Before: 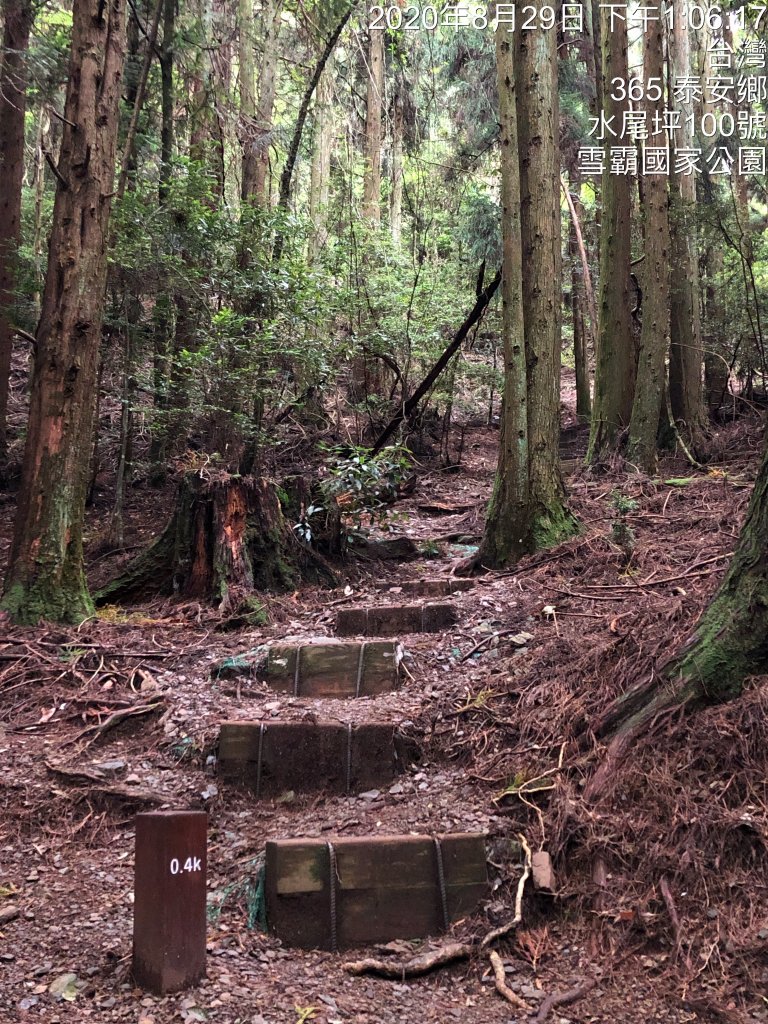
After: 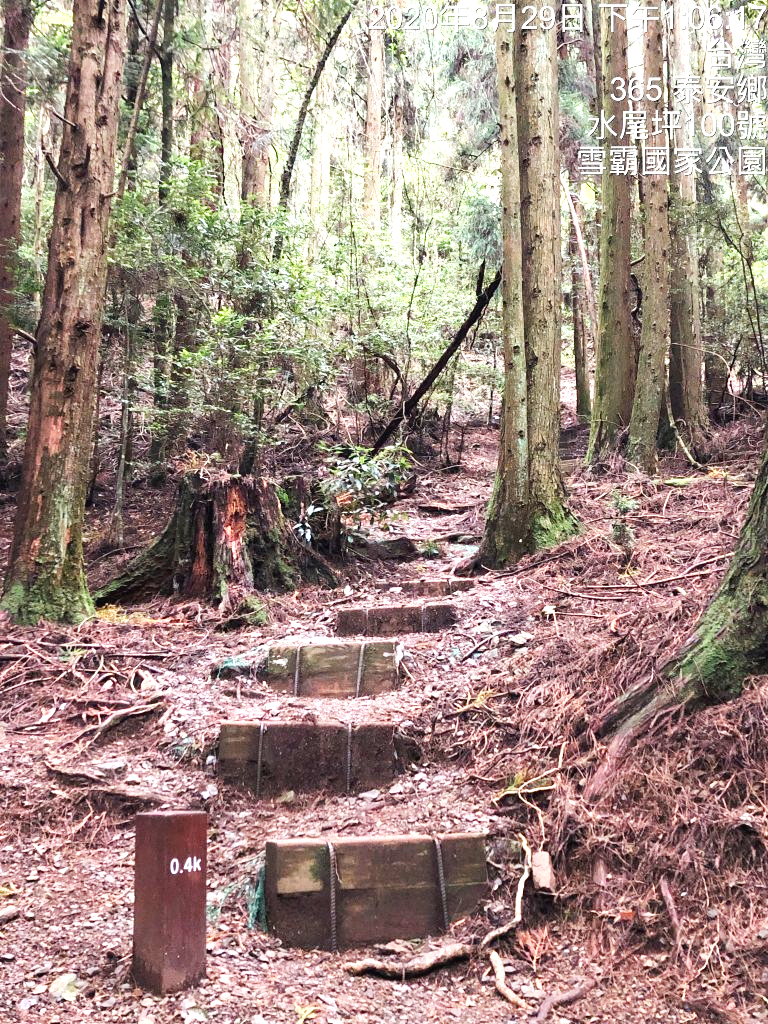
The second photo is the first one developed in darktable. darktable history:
tone curve: curves: ch0 [(0, 0.013) (0.036, 0.045) (0.274, 0.286) (0.566, 0.623) (0.794, 0.827) (1, 0.953)]; ch1 [(0, 0) (0.389, 0.403) (0.462, 0.48) (0.499, 0.5) (0.524, 0.527) (0.57, 0.599) (0.626, 0.65) (0.761, 0.781) (1, 1)]; ch2 [(0, 0) (0.464, 0.478) (0.5, 0.501) (0.533, 0.542) (0.599, 0.613) (0.704, 0.731) (1, 1)], preserve colors none
exposure: black level correction 0, exposure 1.444 EV, compensate highlight preservation false
